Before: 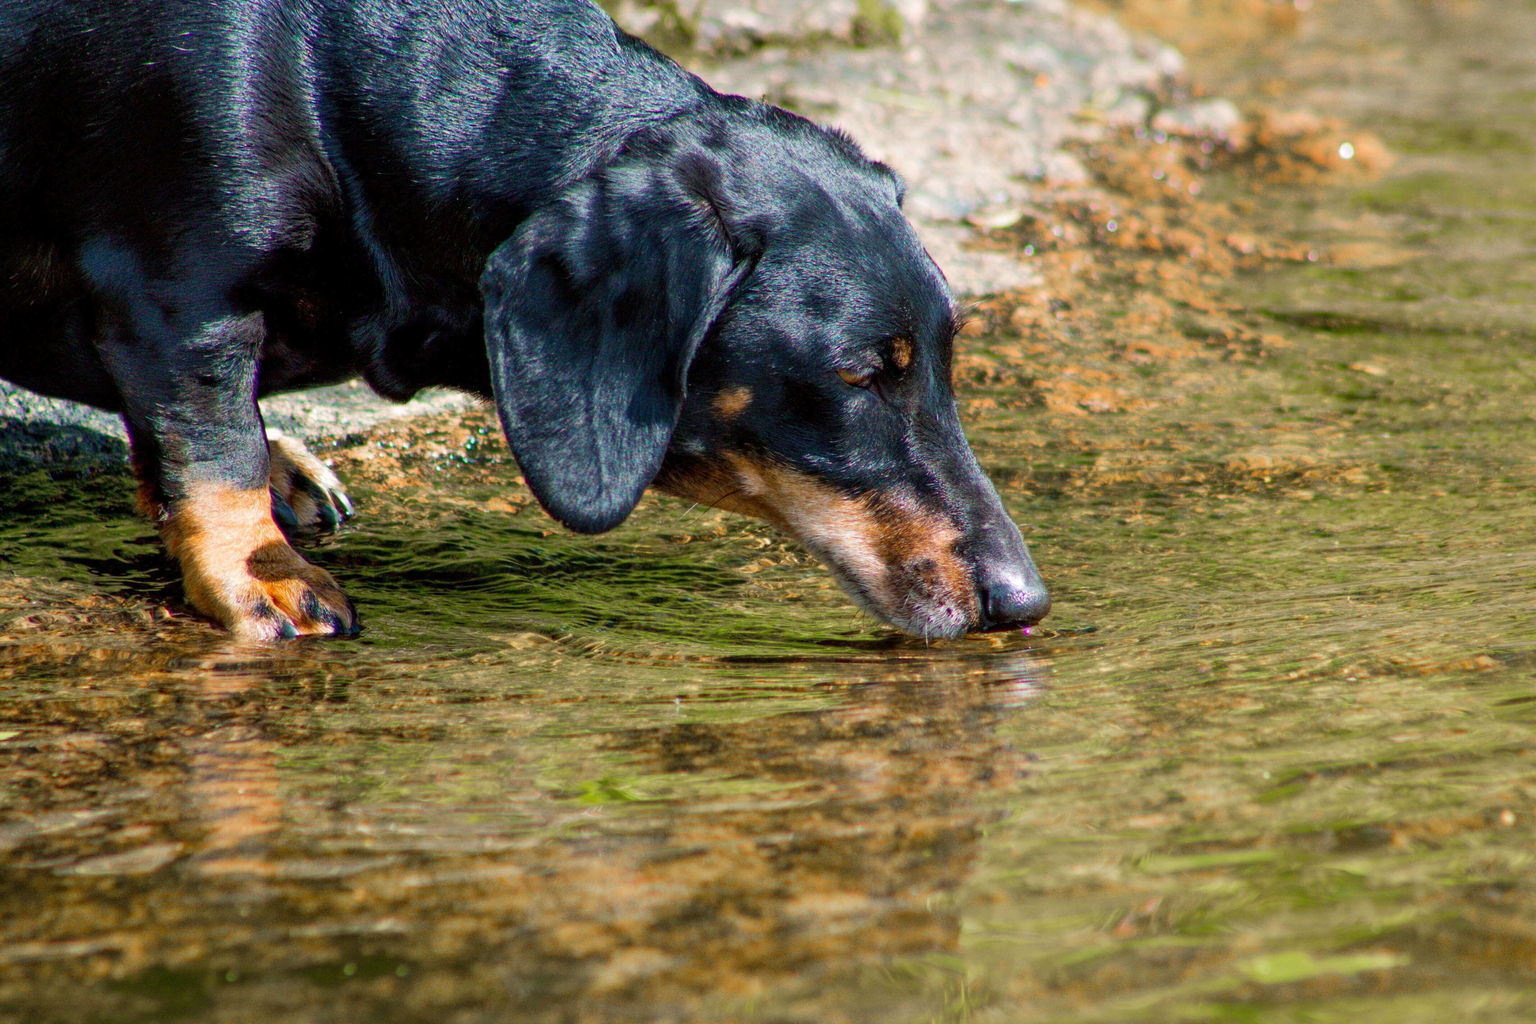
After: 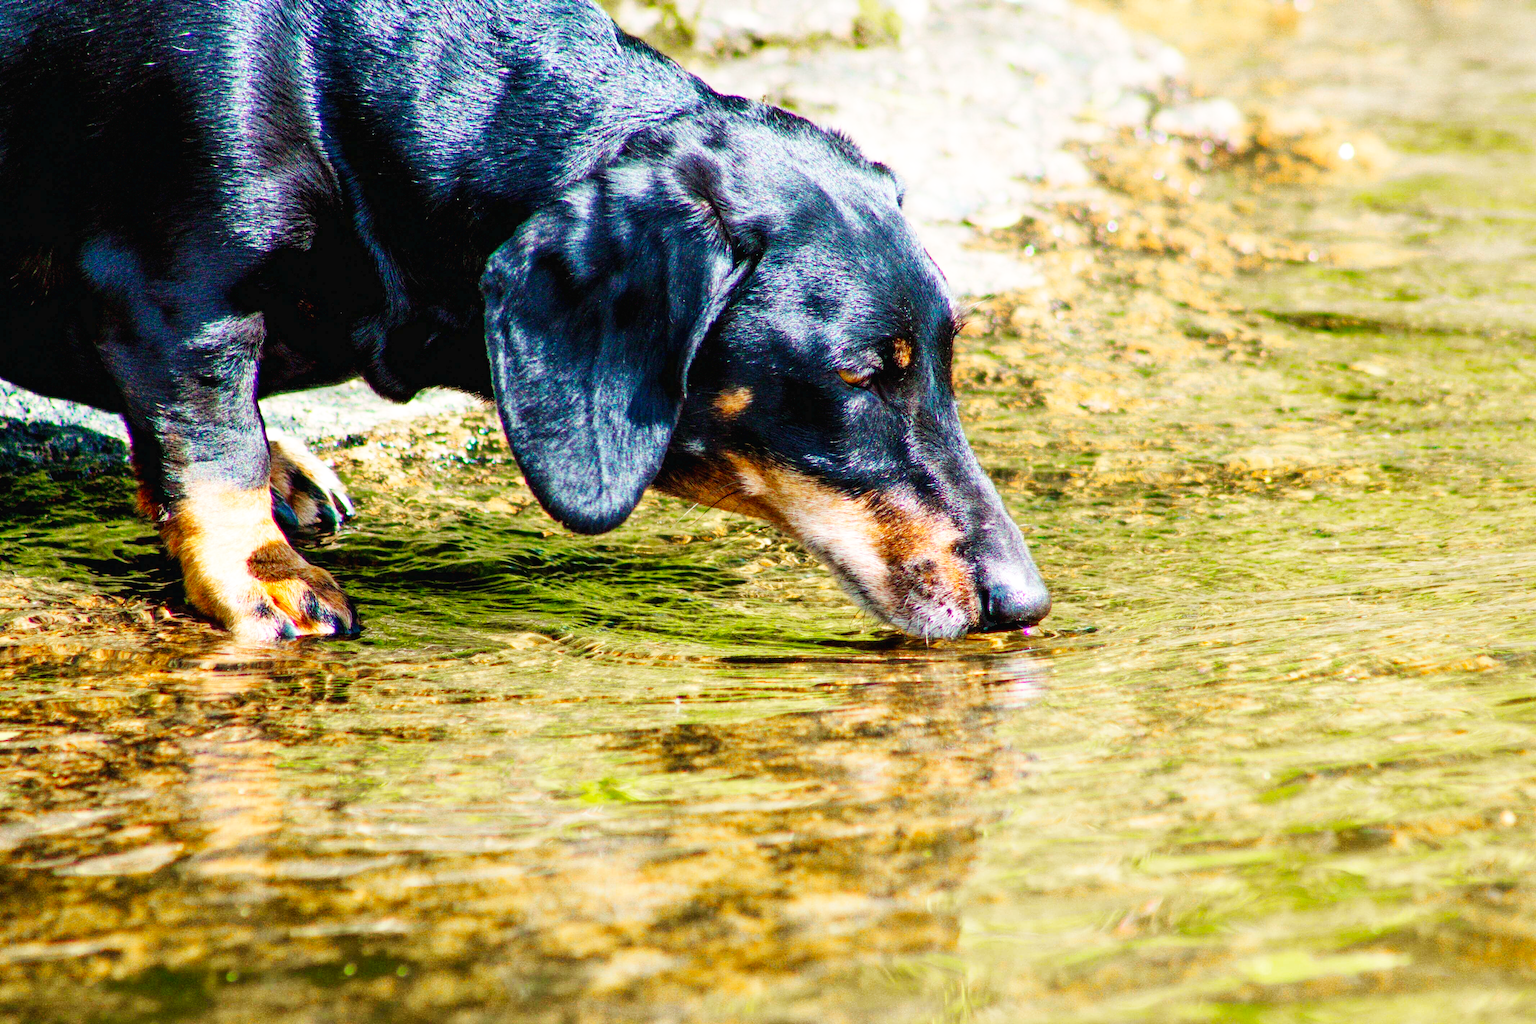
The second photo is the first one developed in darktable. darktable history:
base curve: curves: ch0 [(0, 0.003) (0.001, 0.002) (0.006, 0.004) (0.02, 0.022) (0.048, 0.086) (0.094, 0.234) (0.162, 0.431) (0.258, 0.629) (0.385, 0.8) (0.548, 0.918) (0.751, 0.988) (1, 1)], preserve colors none
contrast brightness saturation: contrast 0.05
